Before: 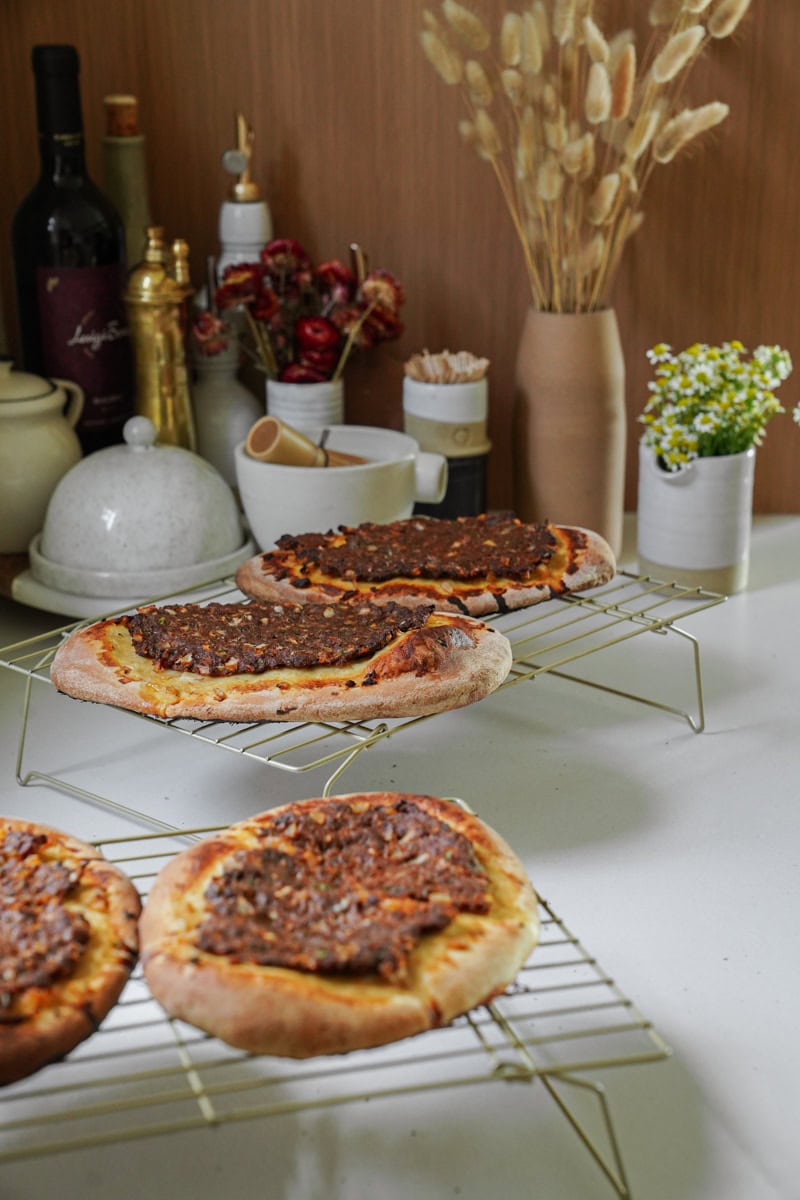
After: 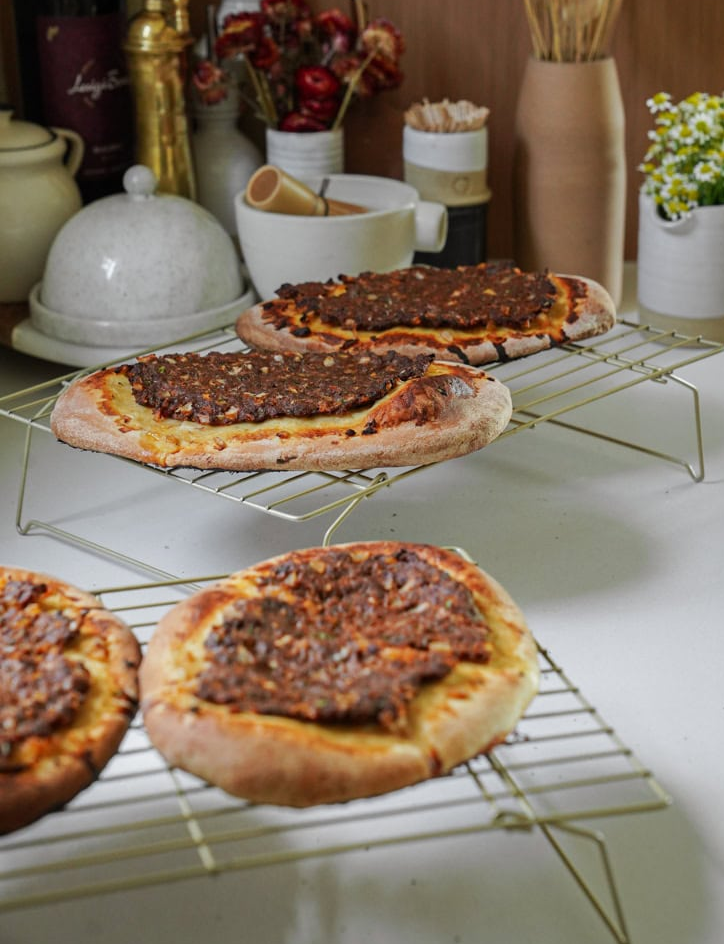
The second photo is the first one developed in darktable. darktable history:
crop: top 20.947%, right 9.414%, bottom 0.311%
